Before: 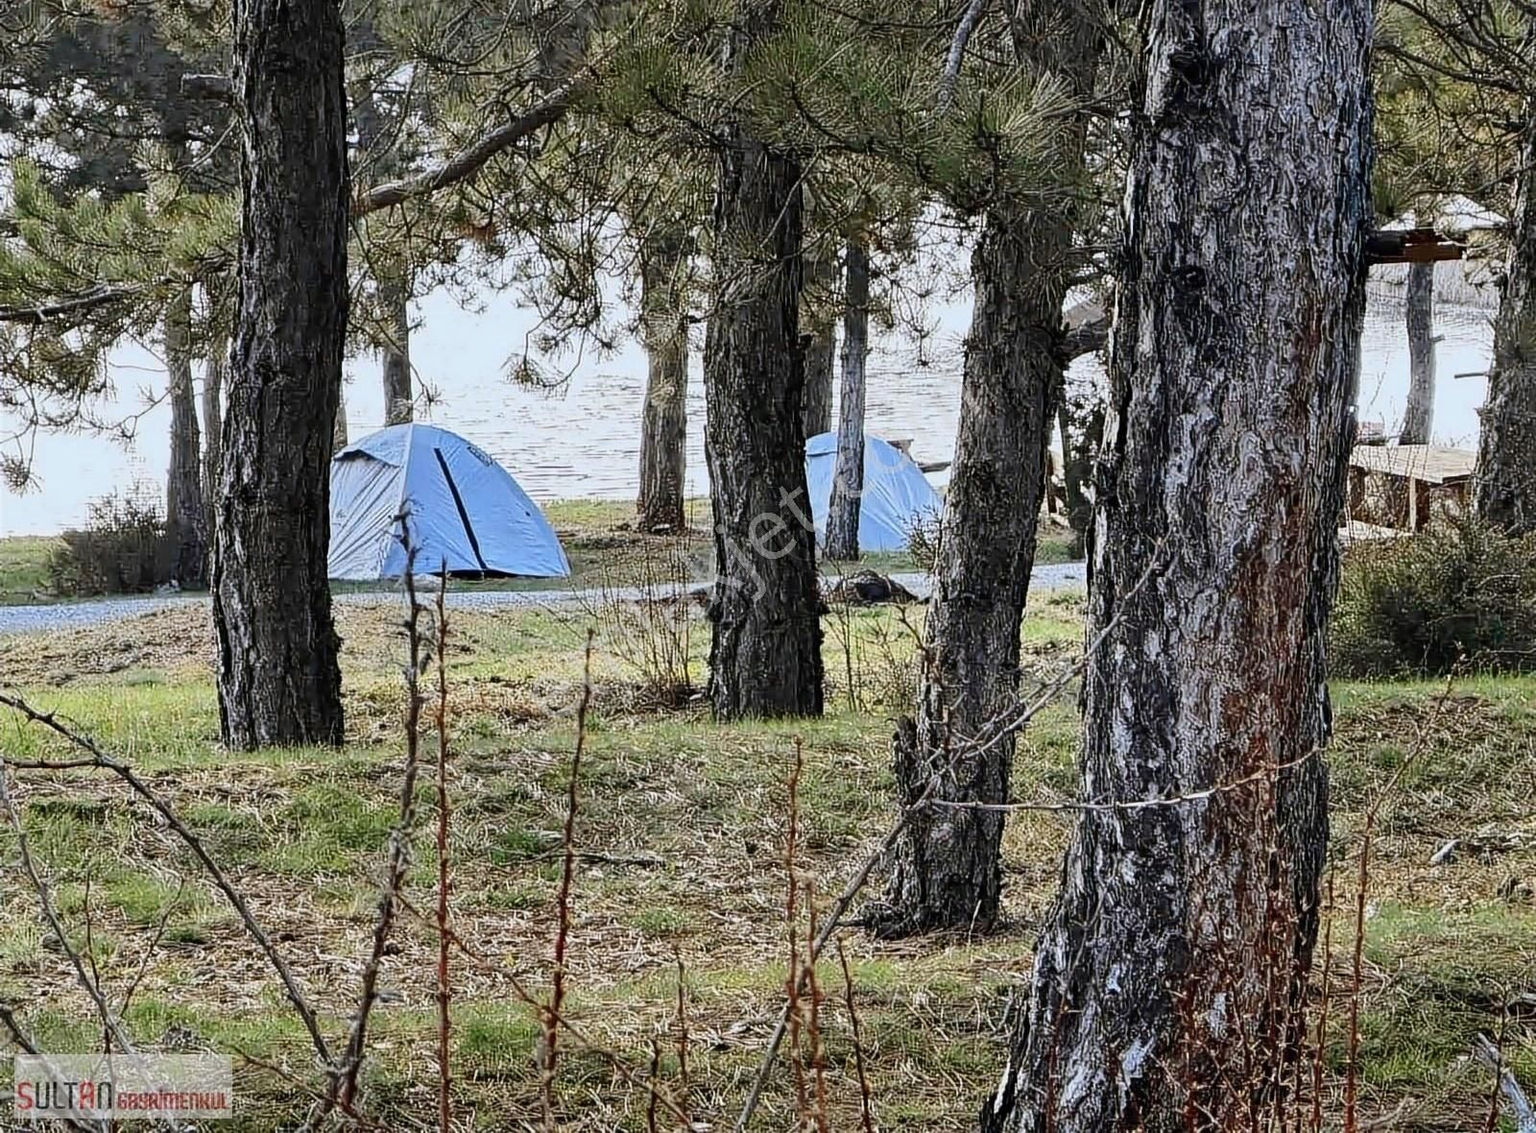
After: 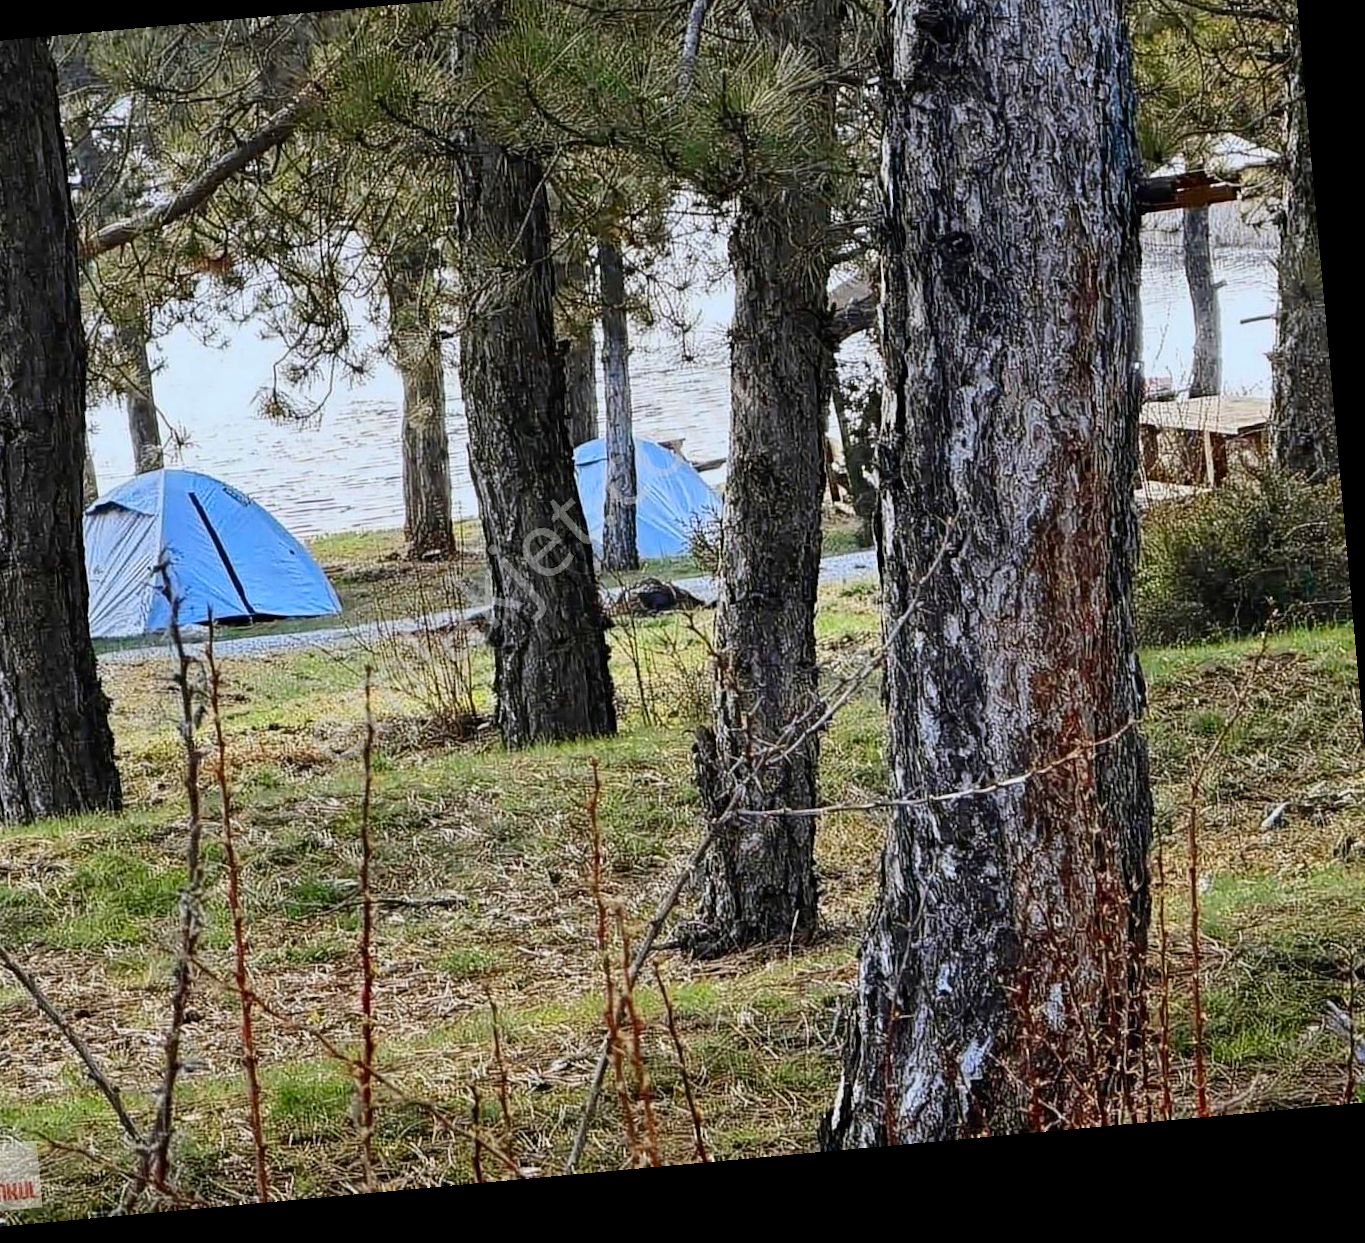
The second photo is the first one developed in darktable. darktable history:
color correction: saturation 1.32
rotate and perspective: rotation -5.2°, automatic cropping off
crop and rotate: left 17.959%, top 5.771%, right 1.742%
